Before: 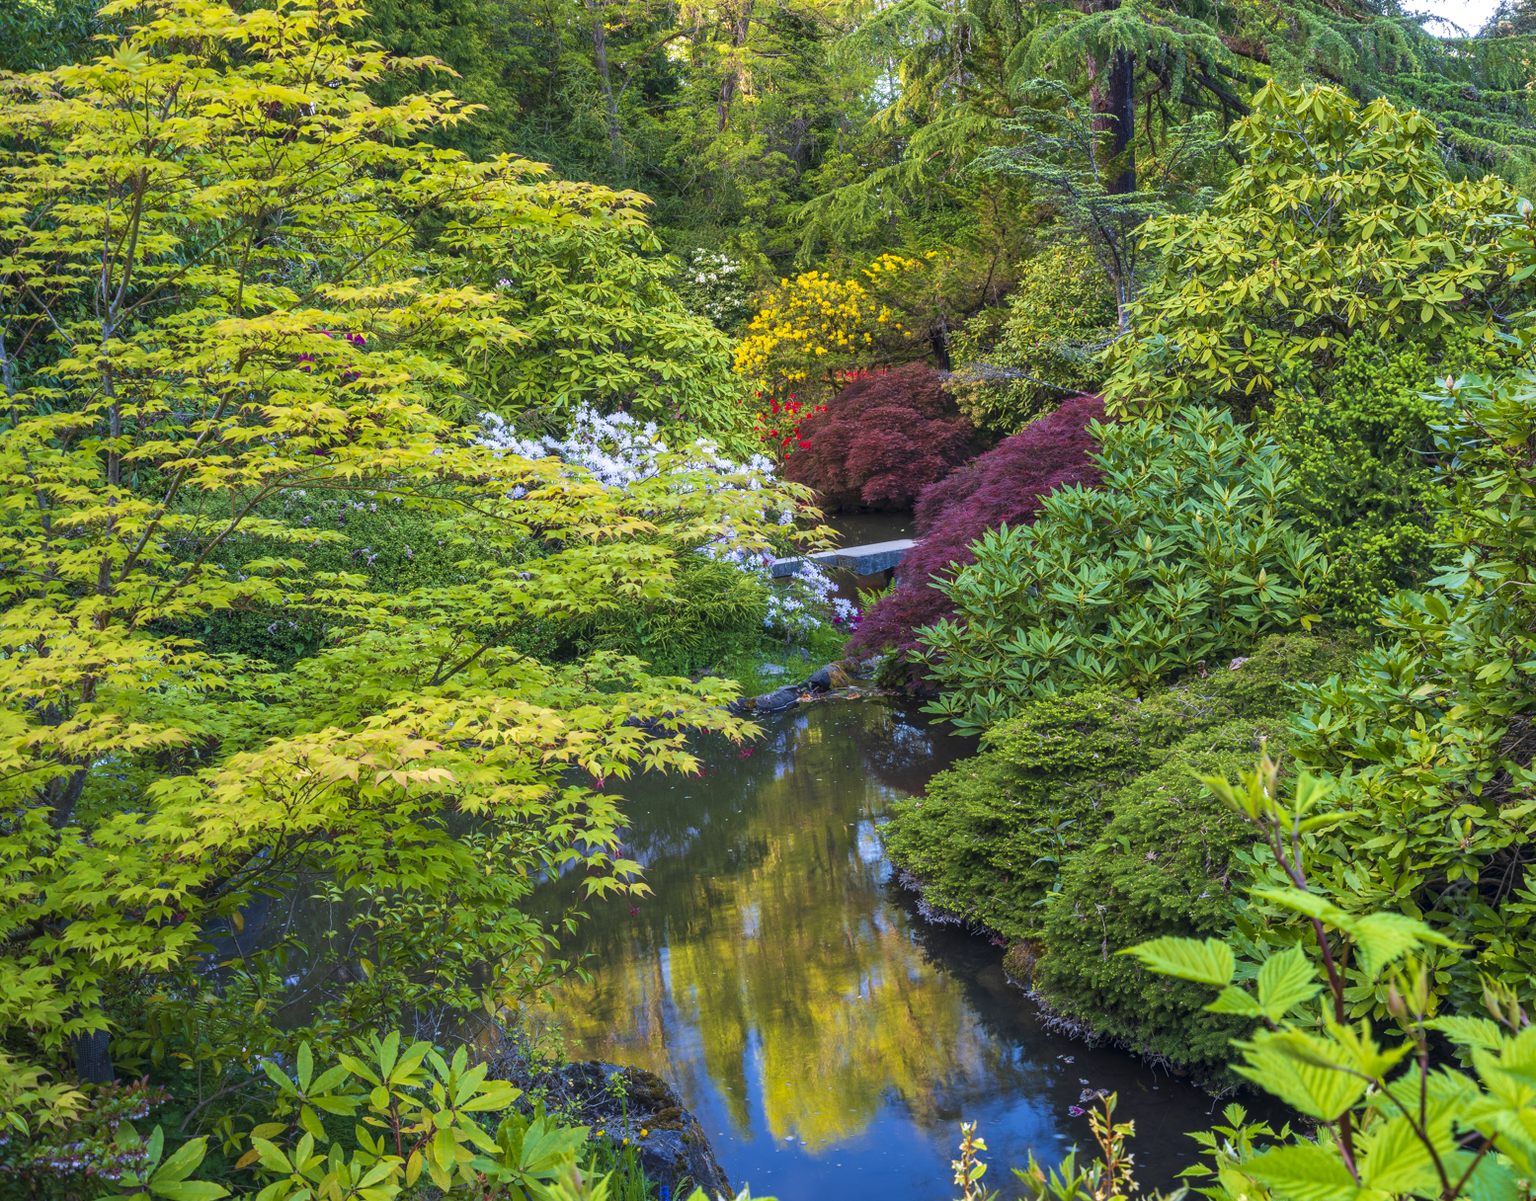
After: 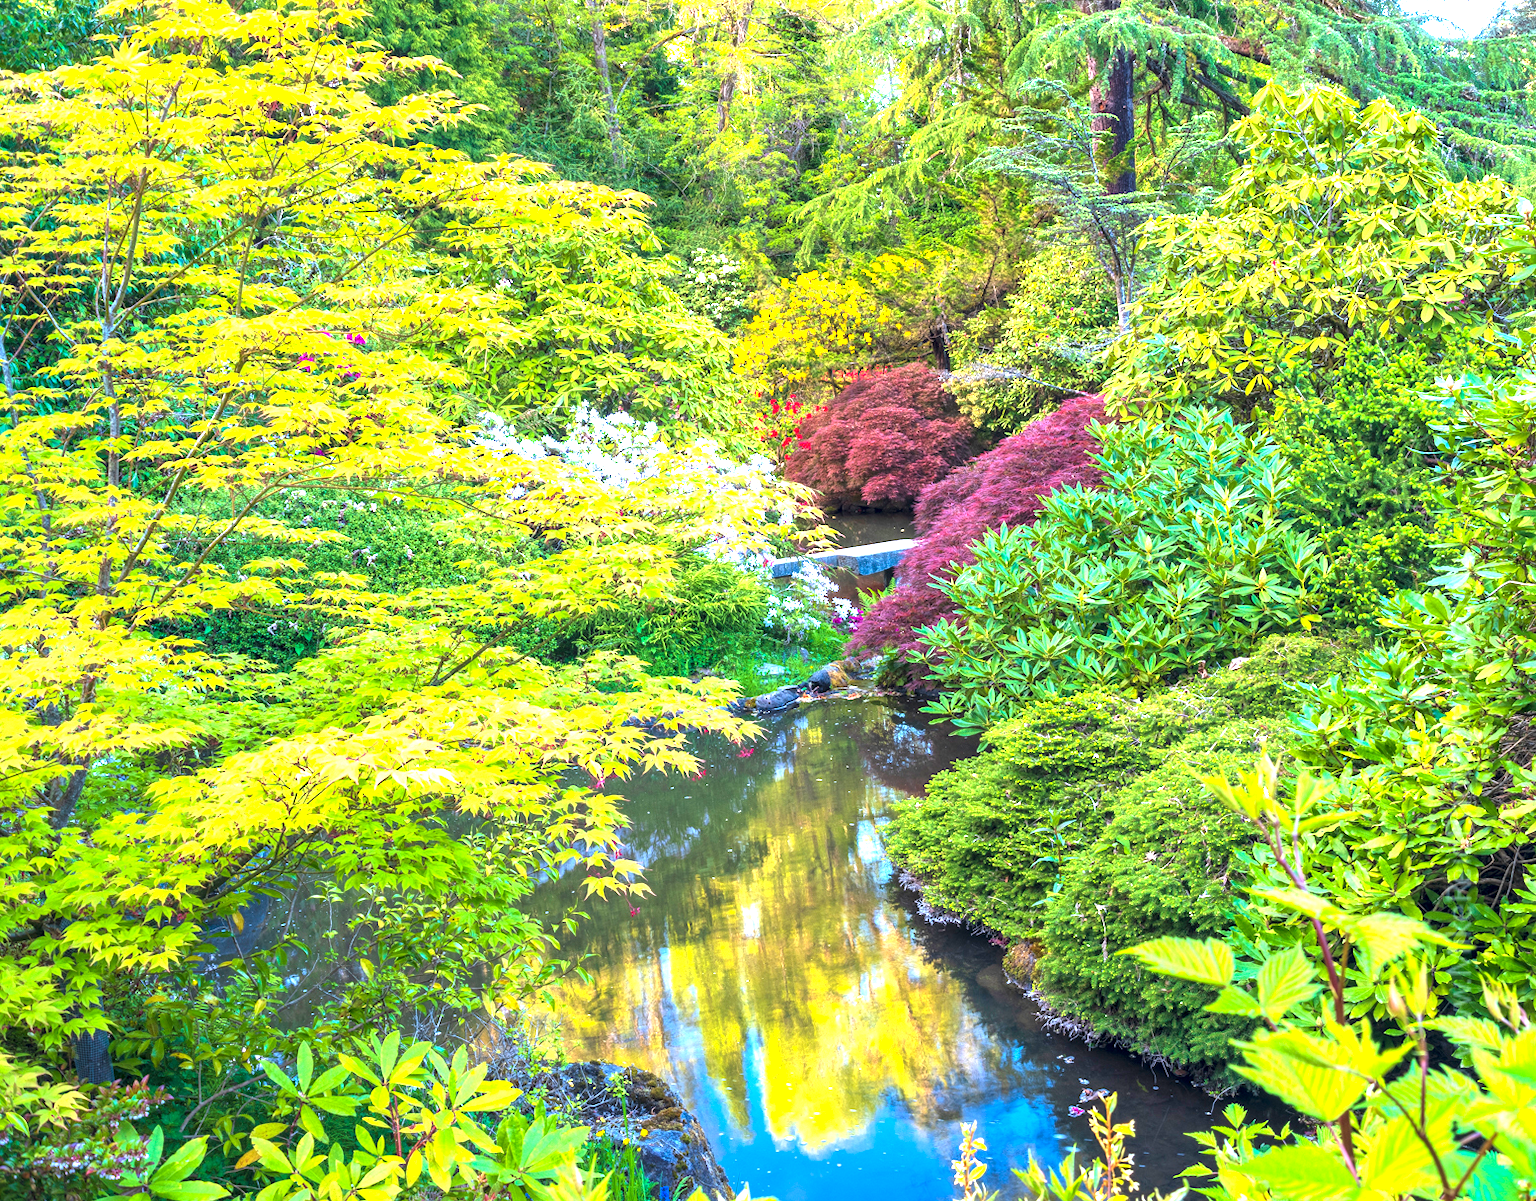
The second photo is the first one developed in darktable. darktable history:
local contrast: highlights 100%, shadows 100%, detail 120%, midtone range 0.2
exposure: black level correction 0, exposure 1.45 EV, compensate exposure bias true, compensate highlight preservation false
